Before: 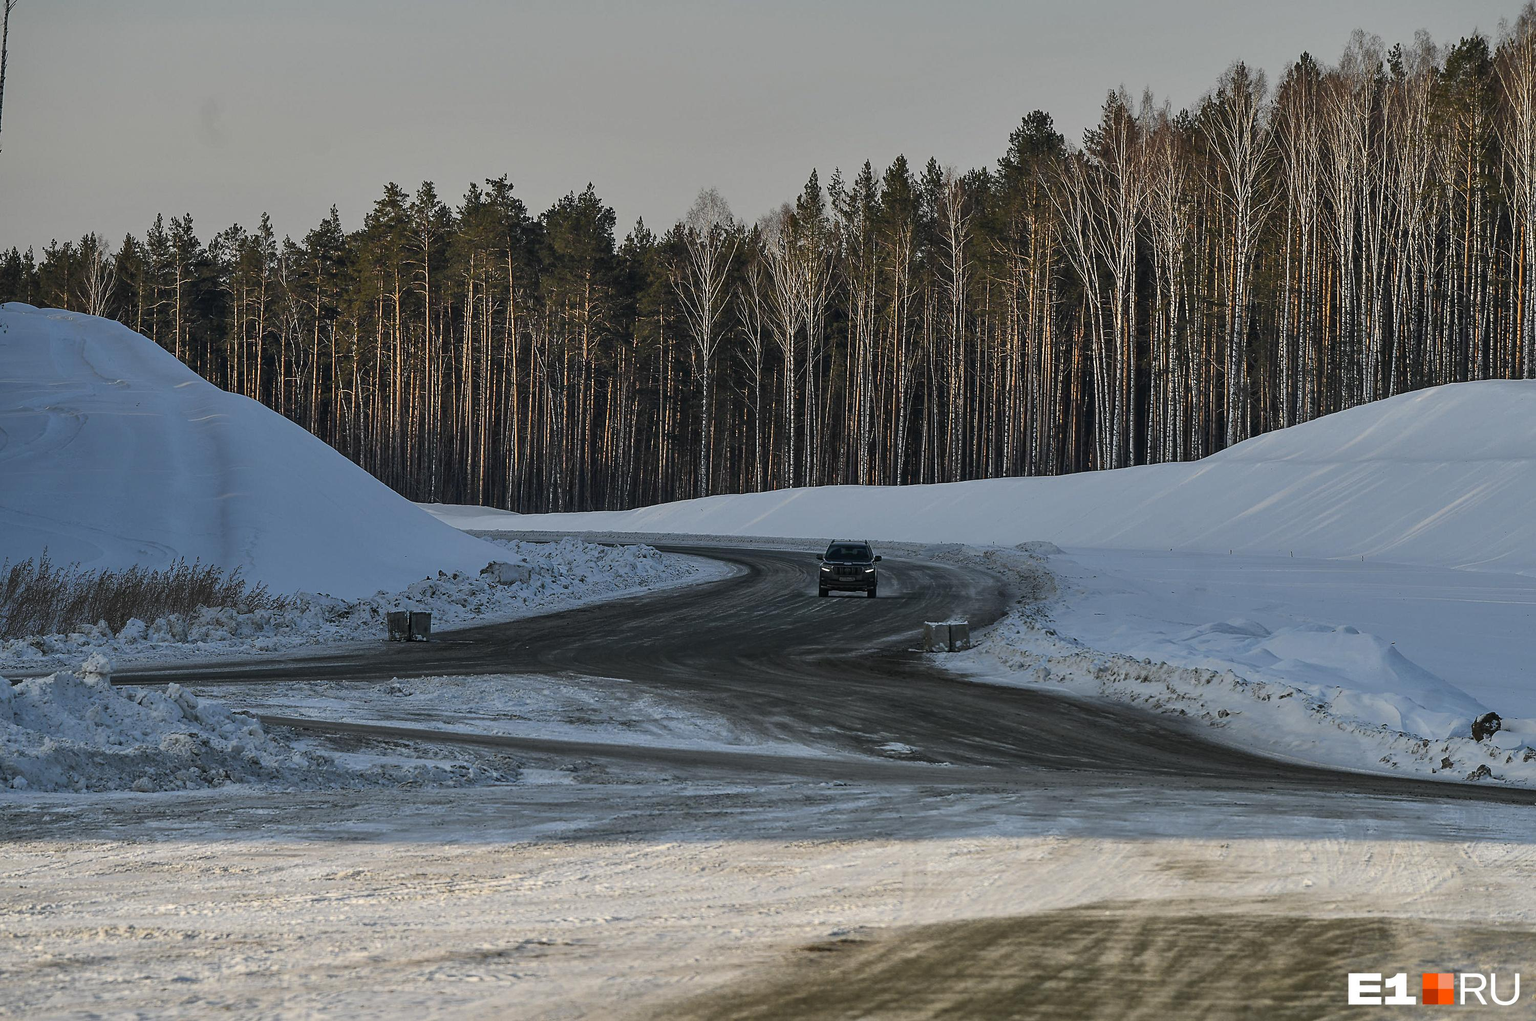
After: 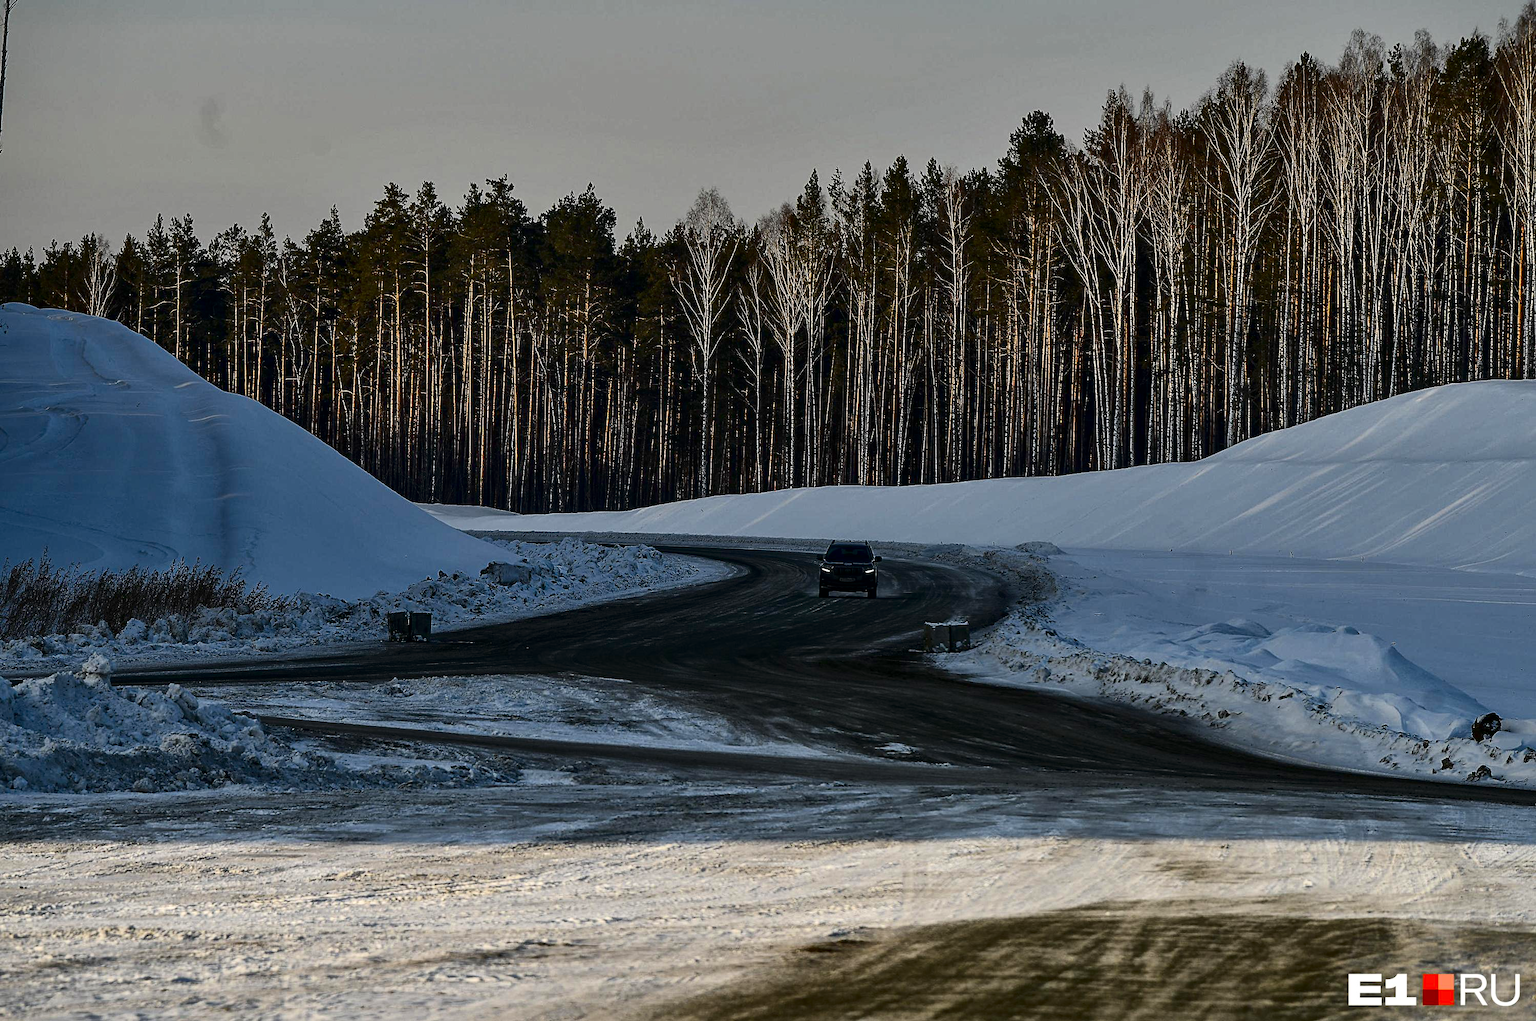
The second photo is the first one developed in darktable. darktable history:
local contrast: mode bilateral grid, contrast 20, coarseness 51, detail 120%, midtone range 0.2
contrast brightness saturation: contrast 0.219, brightness -0.194, saturation 0.233
